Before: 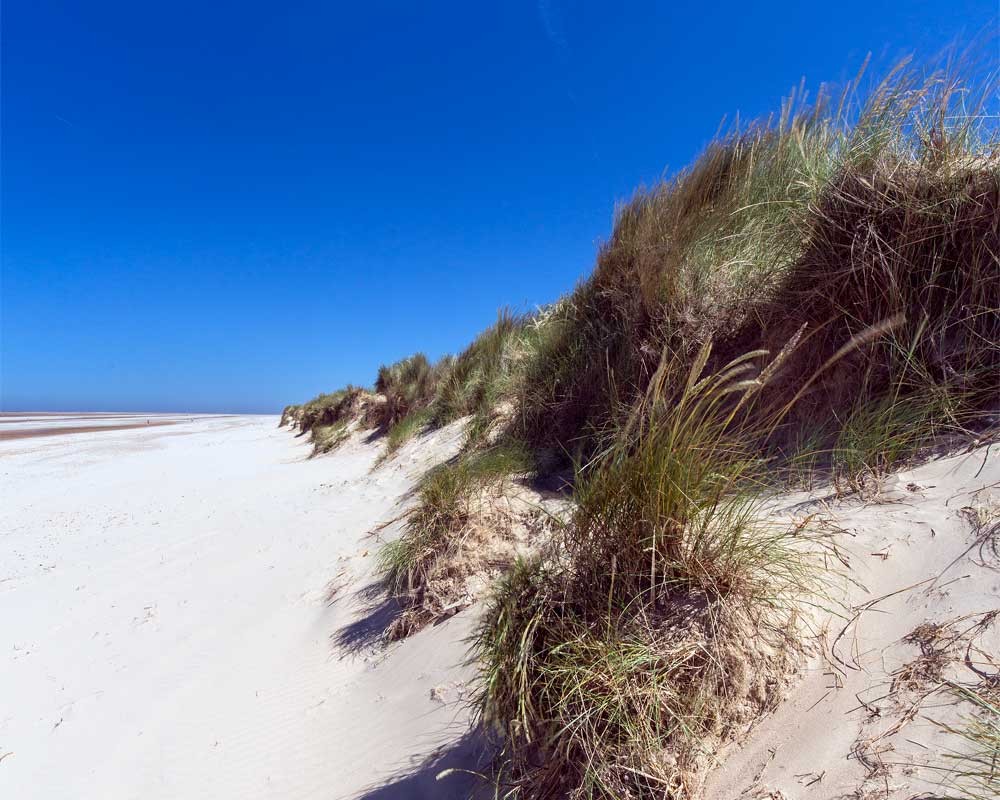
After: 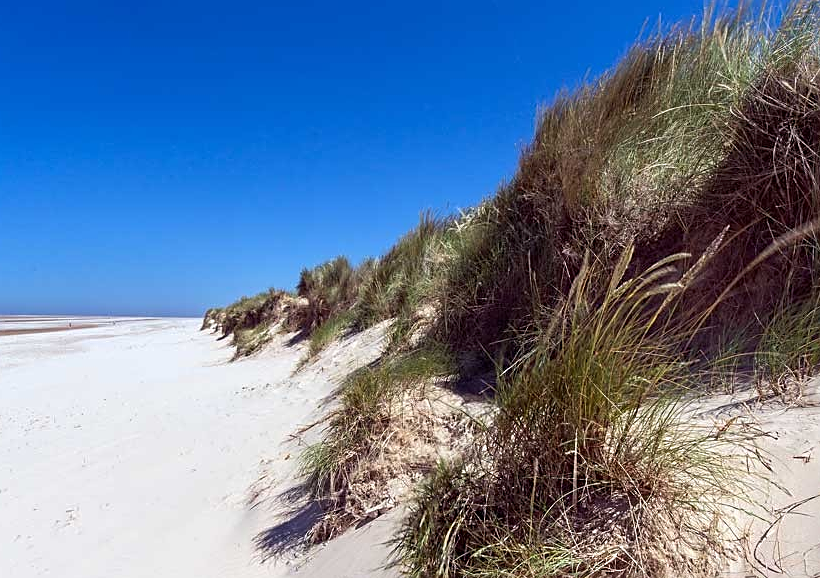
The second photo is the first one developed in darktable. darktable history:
crop: left 7.818%, top 12.224%, right 10.135%, bottom 15.475%
sharpen: on, module defaults
